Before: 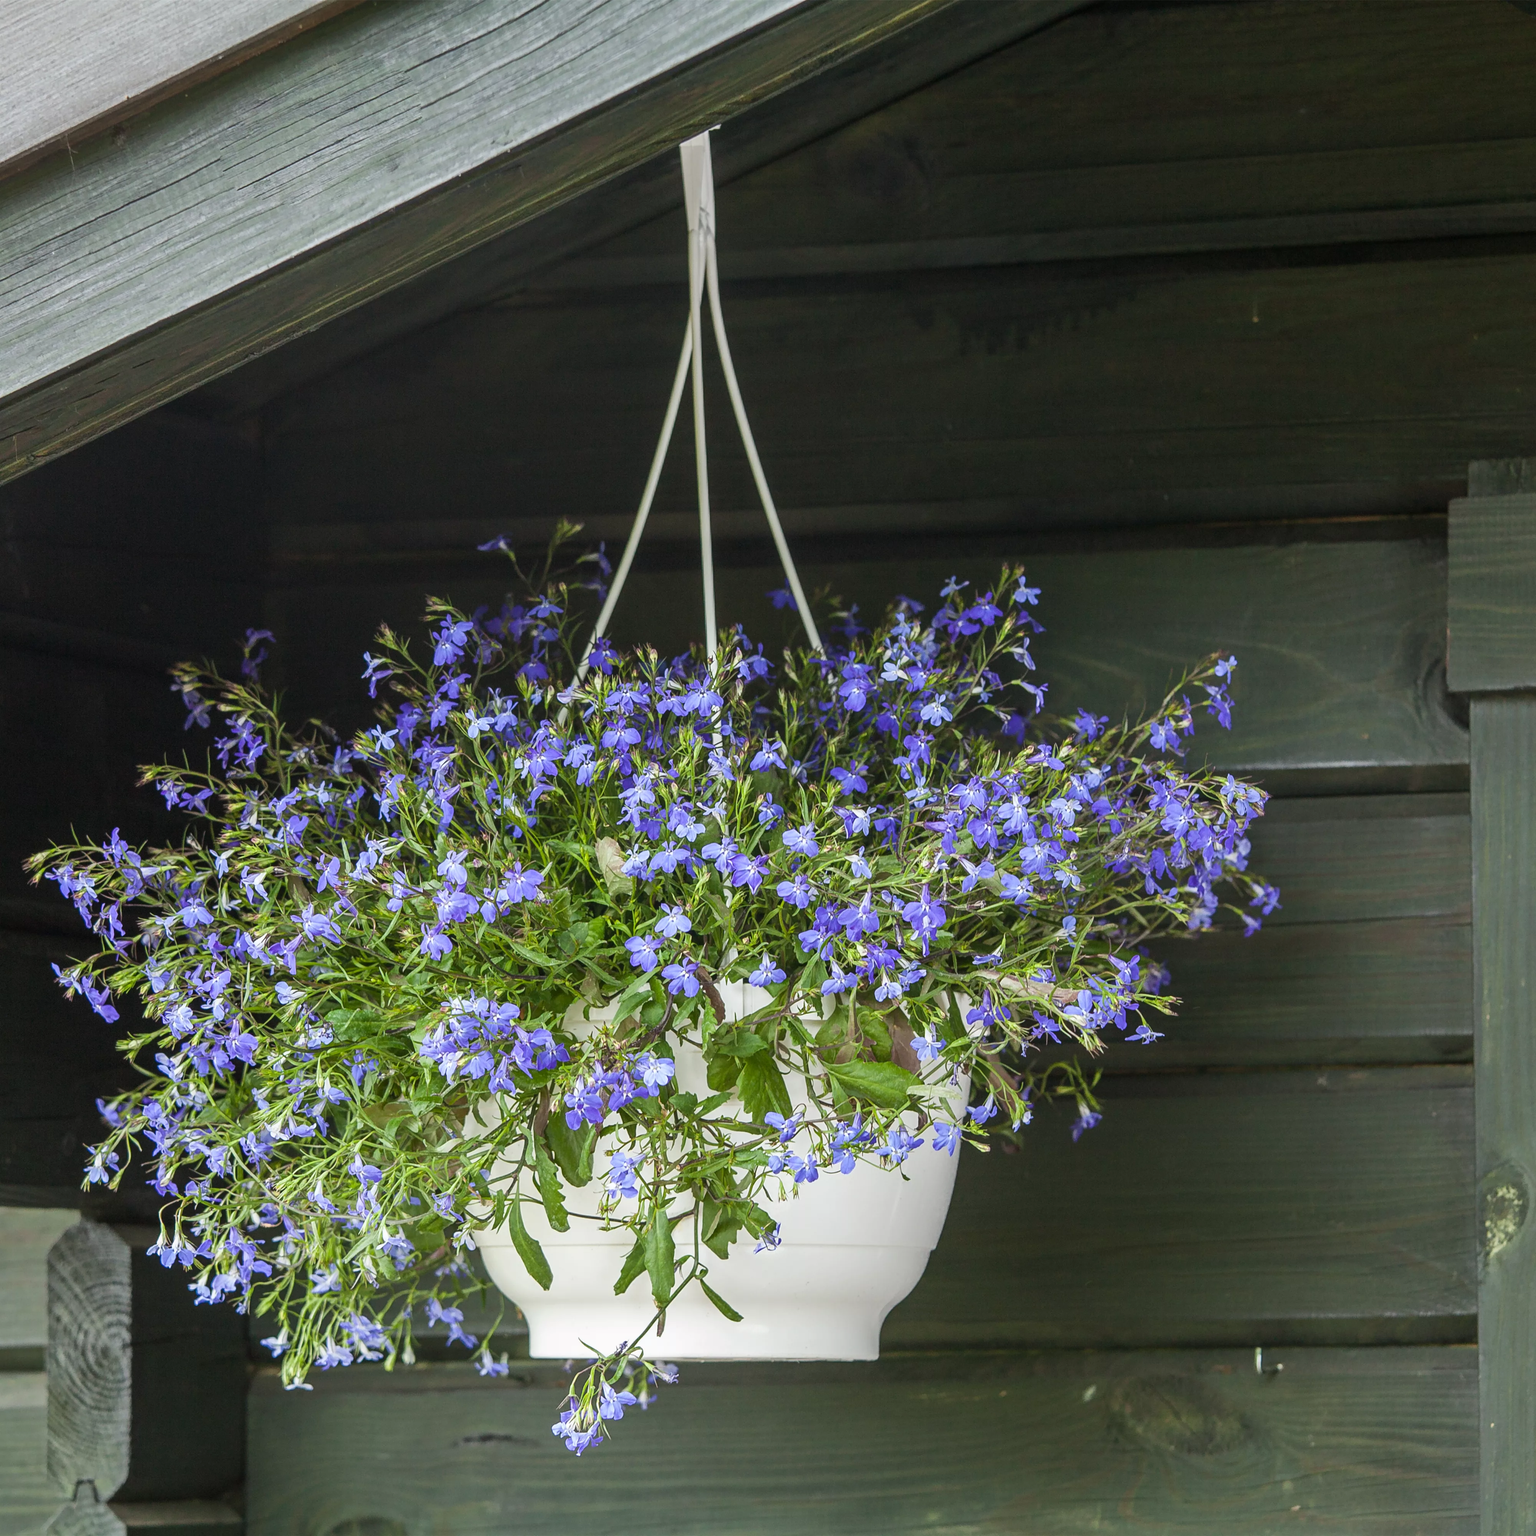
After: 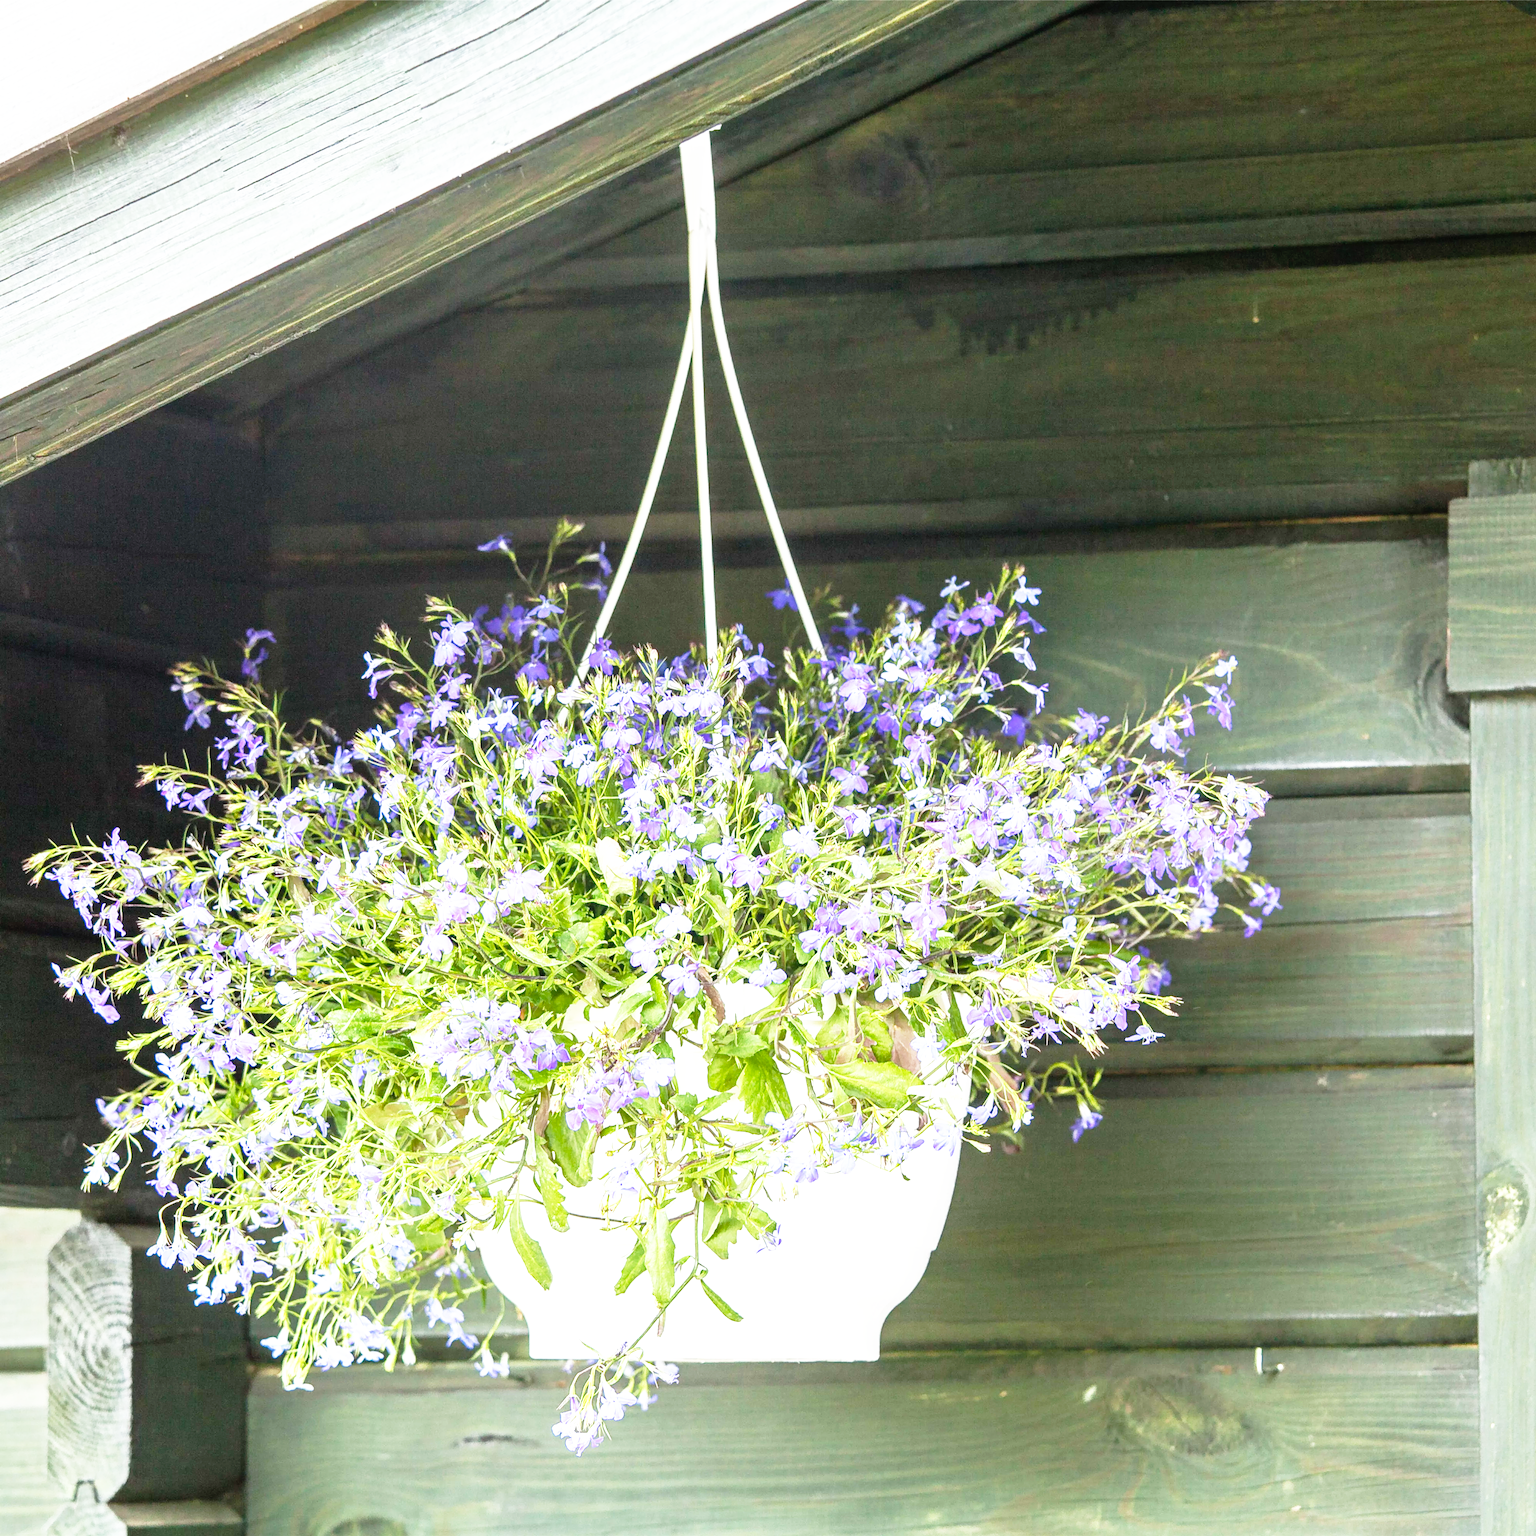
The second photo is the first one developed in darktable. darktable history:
exposure: black level correction 0, exposure 1.1 EV, compensate exposure bias true, compensate highlight preservation false
base curve: curves: ch0 [(0, 0) (0.012, 0.01) (0.073, 0.168) (0.31, 0.711) (0.645, 0.957) (1, 1)], preserve colors none
